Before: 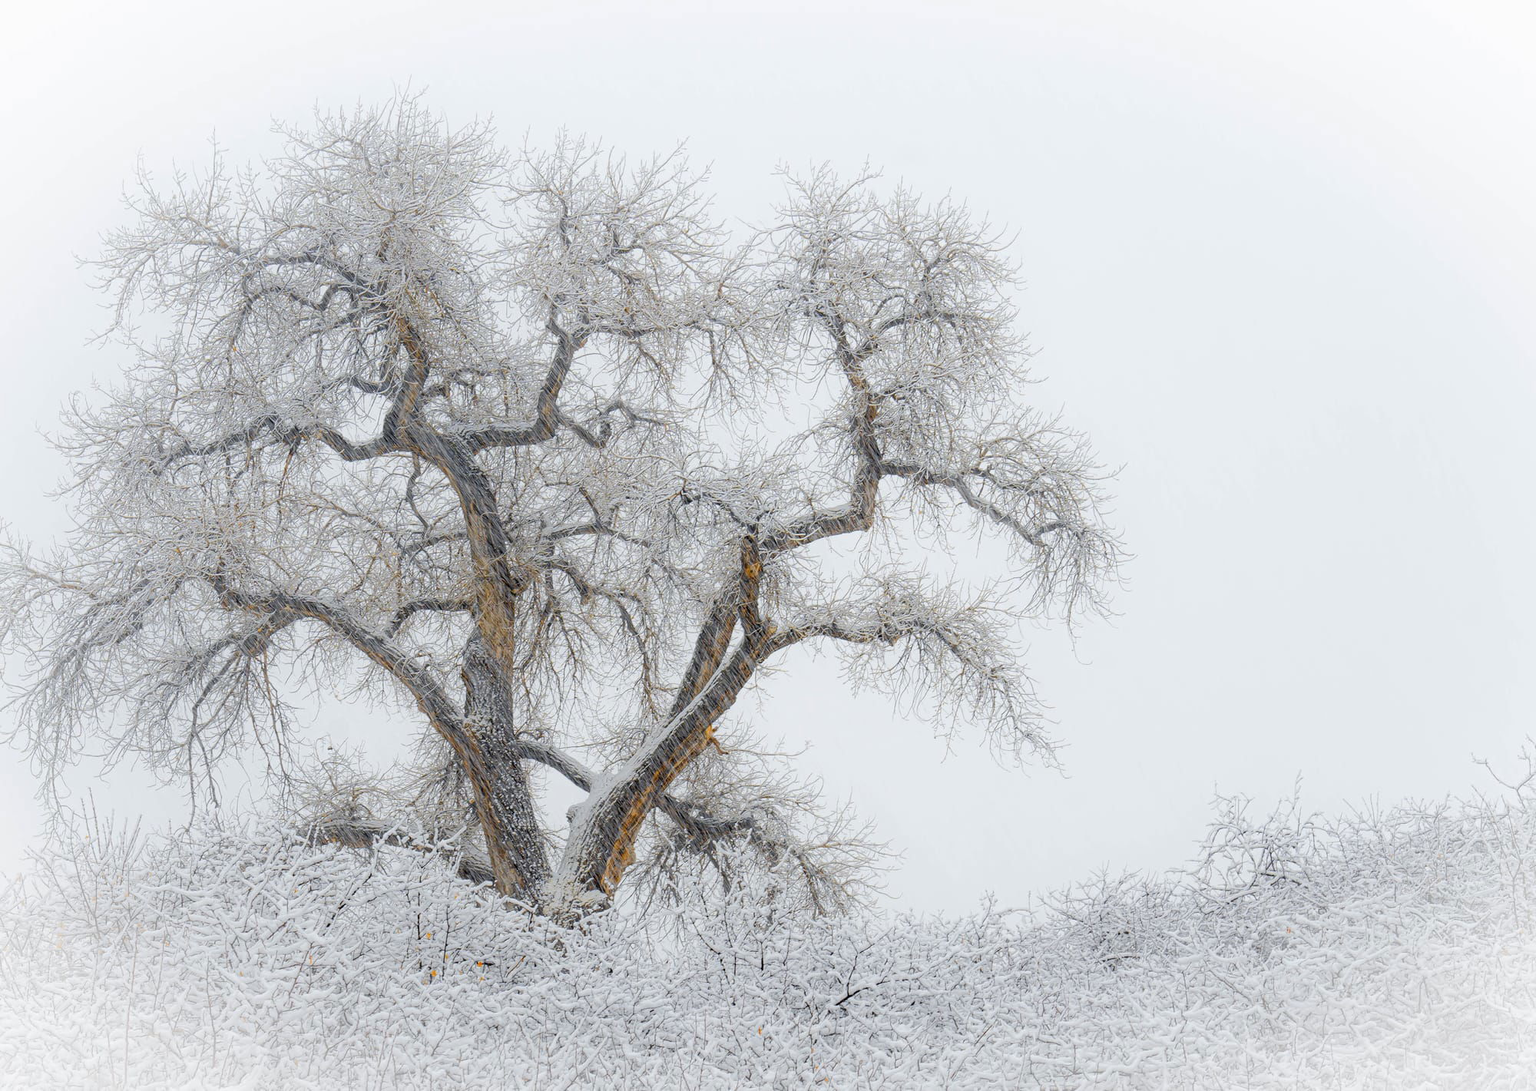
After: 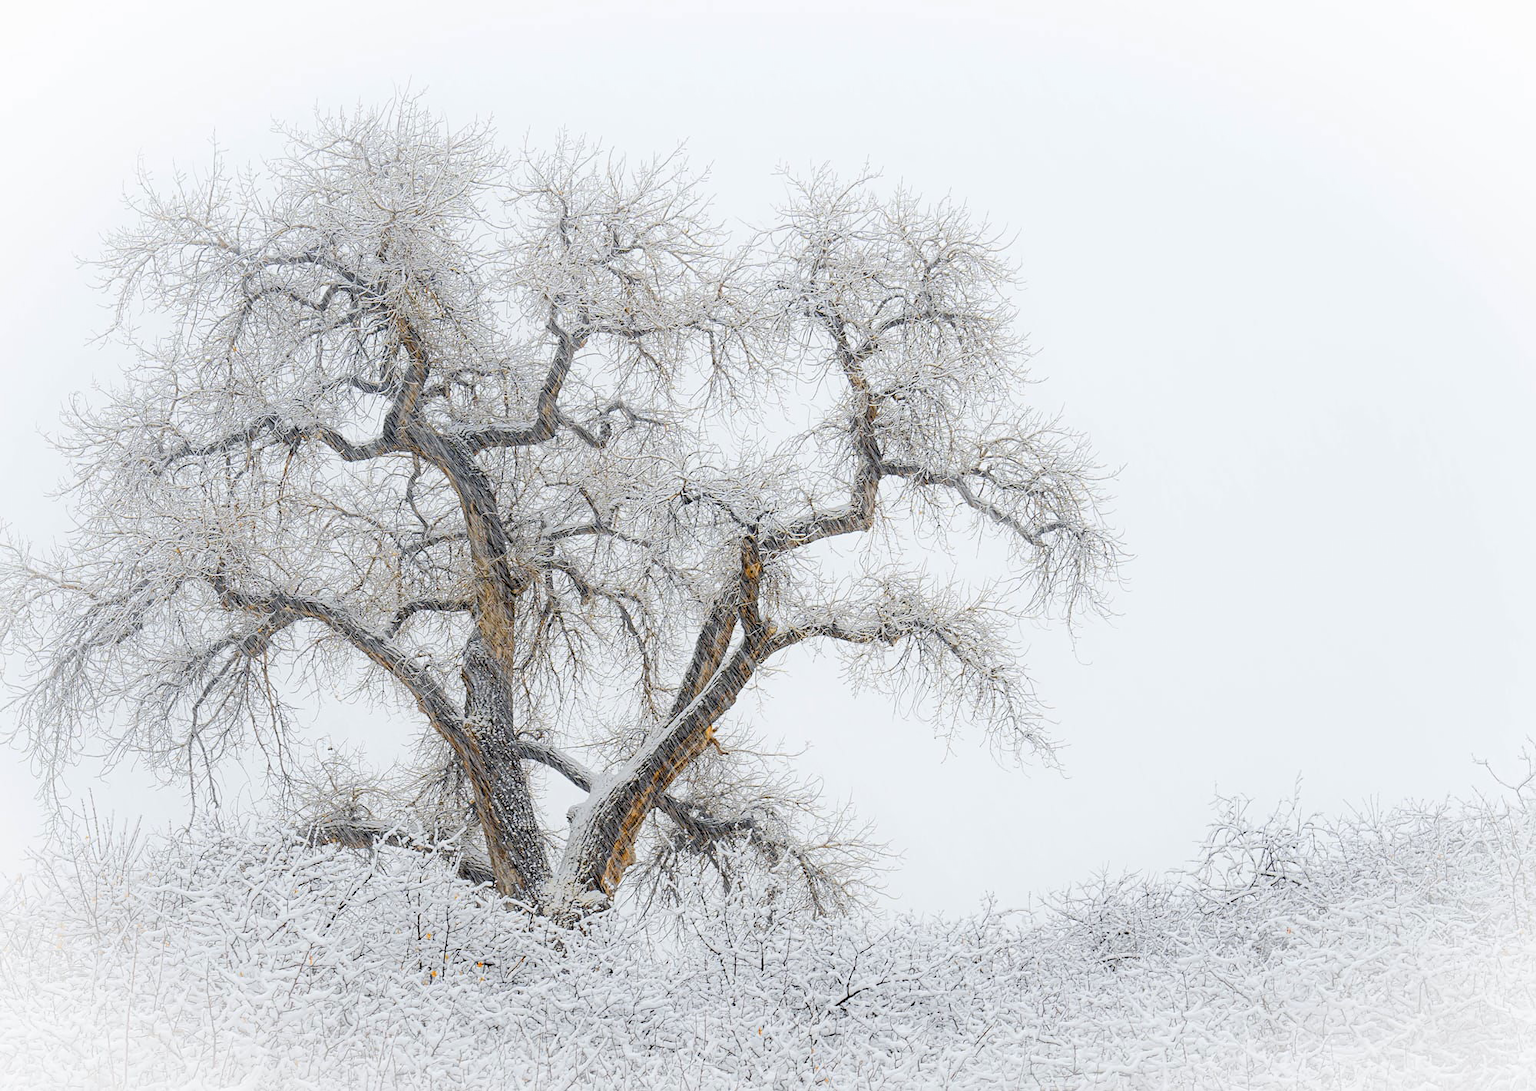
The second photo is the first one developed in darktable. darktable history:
contrast brightness saturation: contrast 0.147, brightness 0.042
sharpen: amount 0.213
